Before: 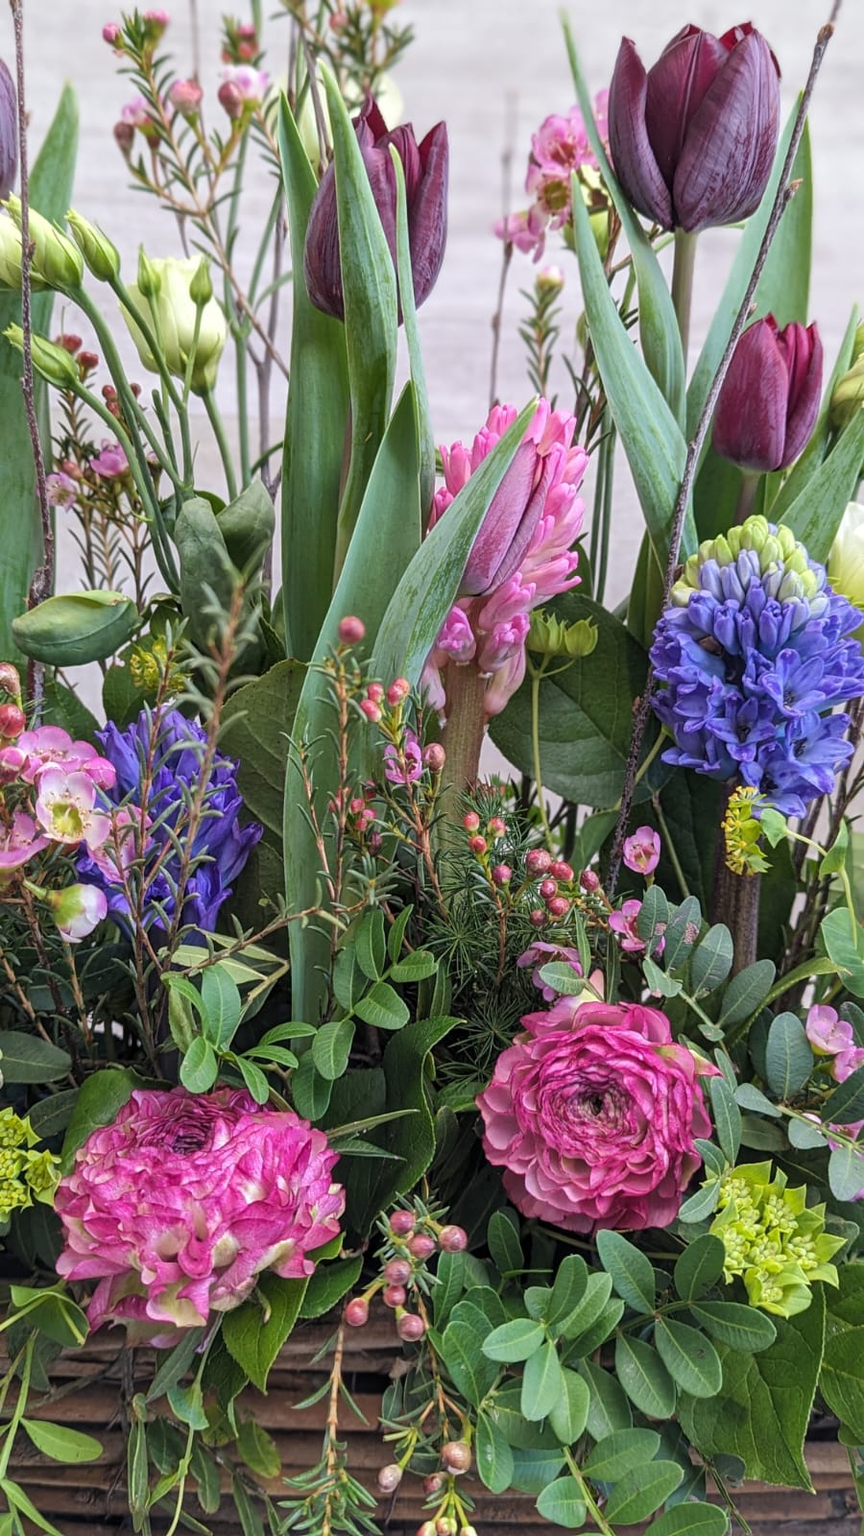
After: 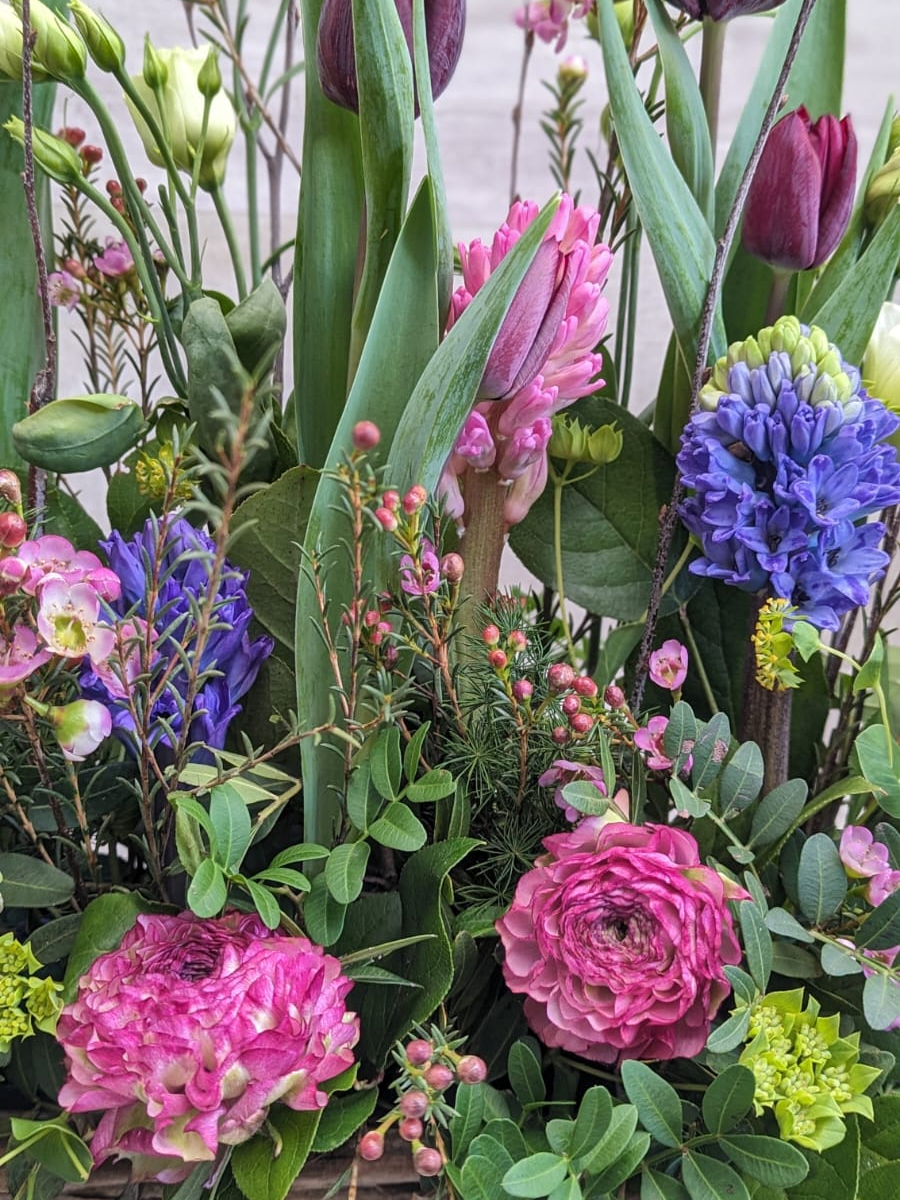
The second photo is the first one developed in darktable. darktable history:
shadows and highlights: low approximation 0.01, soften with gaussian
crop: top 13.819%, bottom 11.169%
